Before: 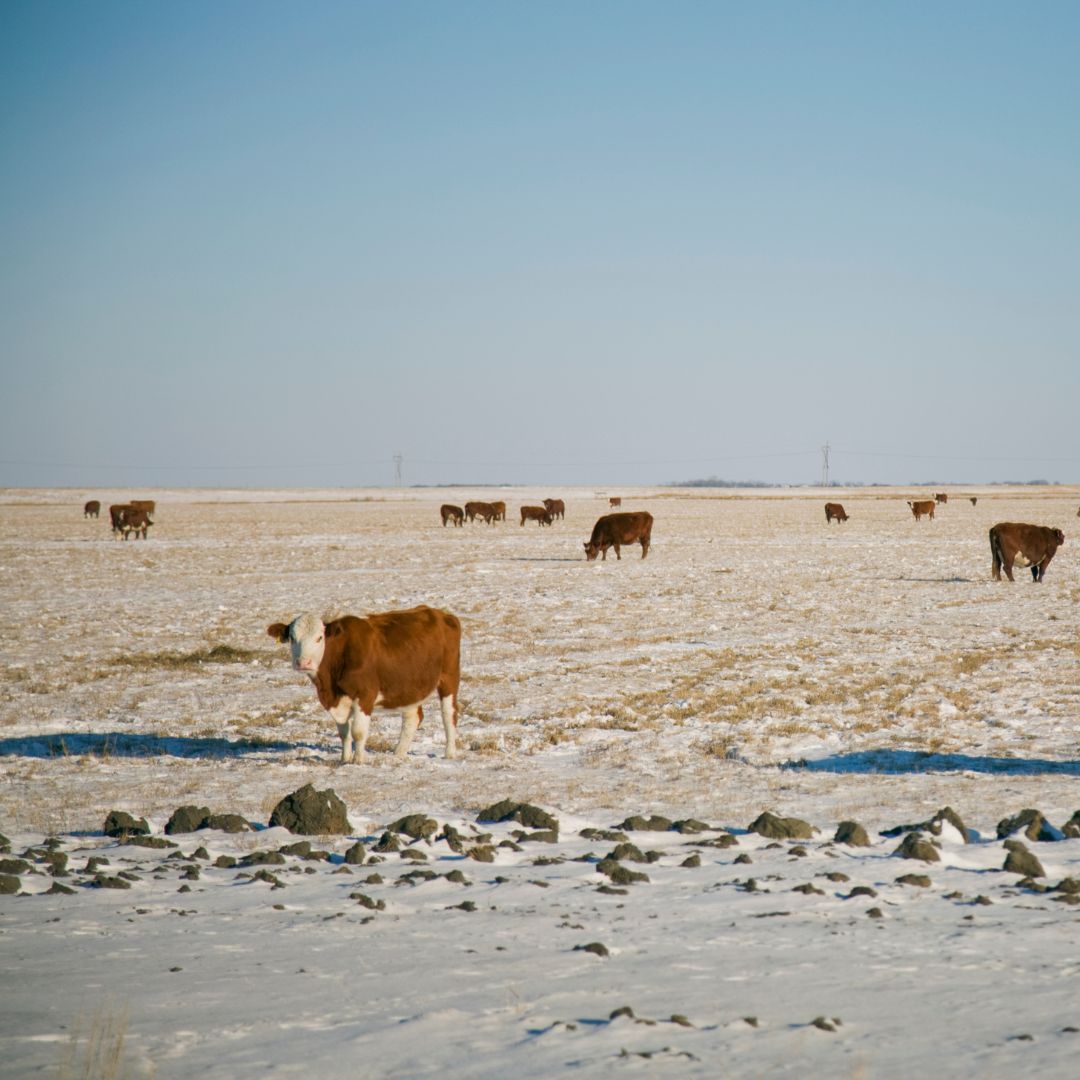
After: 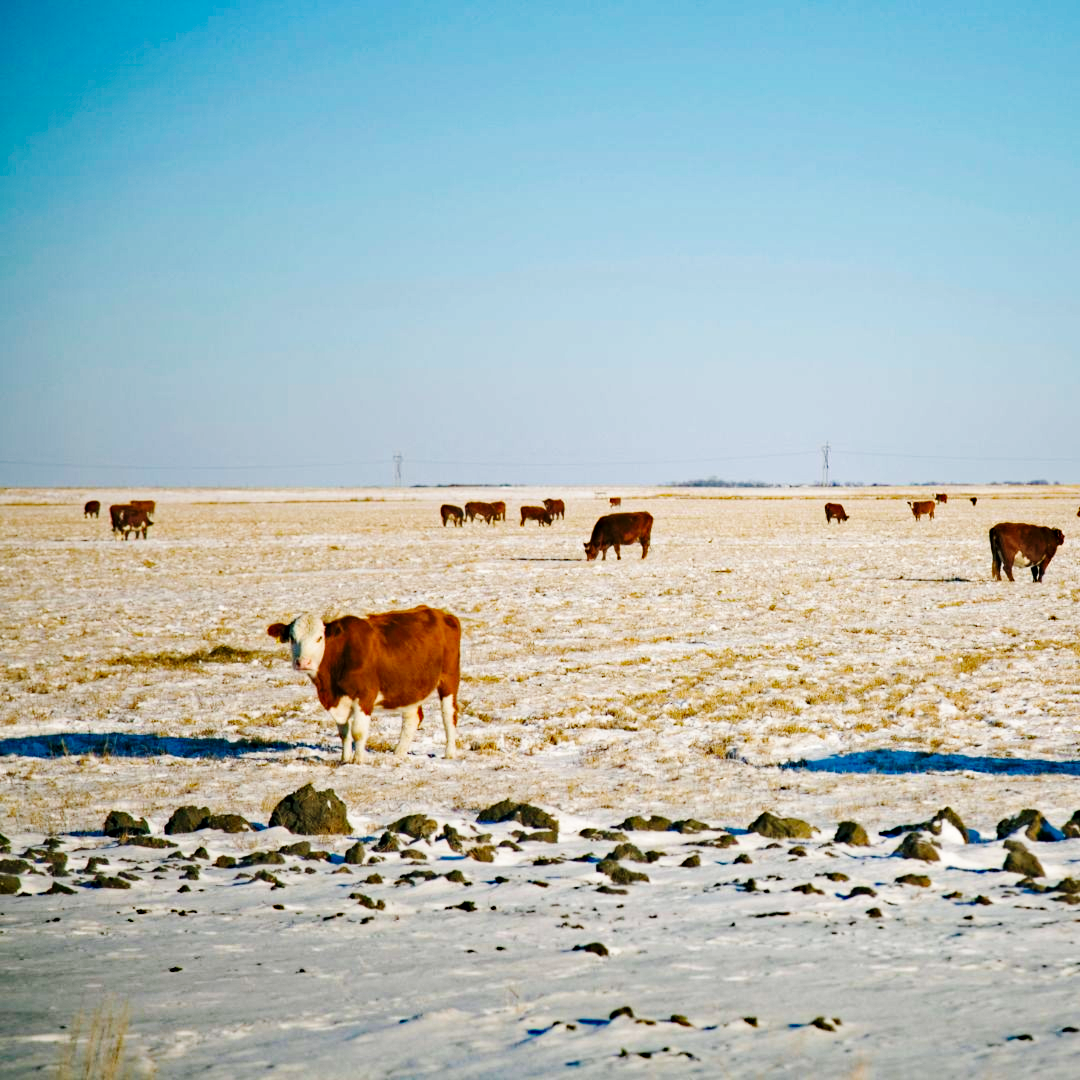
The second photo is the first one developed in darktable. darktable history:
base curve: curves: ch0 [(0, 0) (0.036, 0.025) (0.121, 0.166) (0.206, 0.329) (0.605, 0.79) (1, 1)], preserve colors none
haze removal: strength 0.5, distance 0.43, compatibility mode true, adaptive false
